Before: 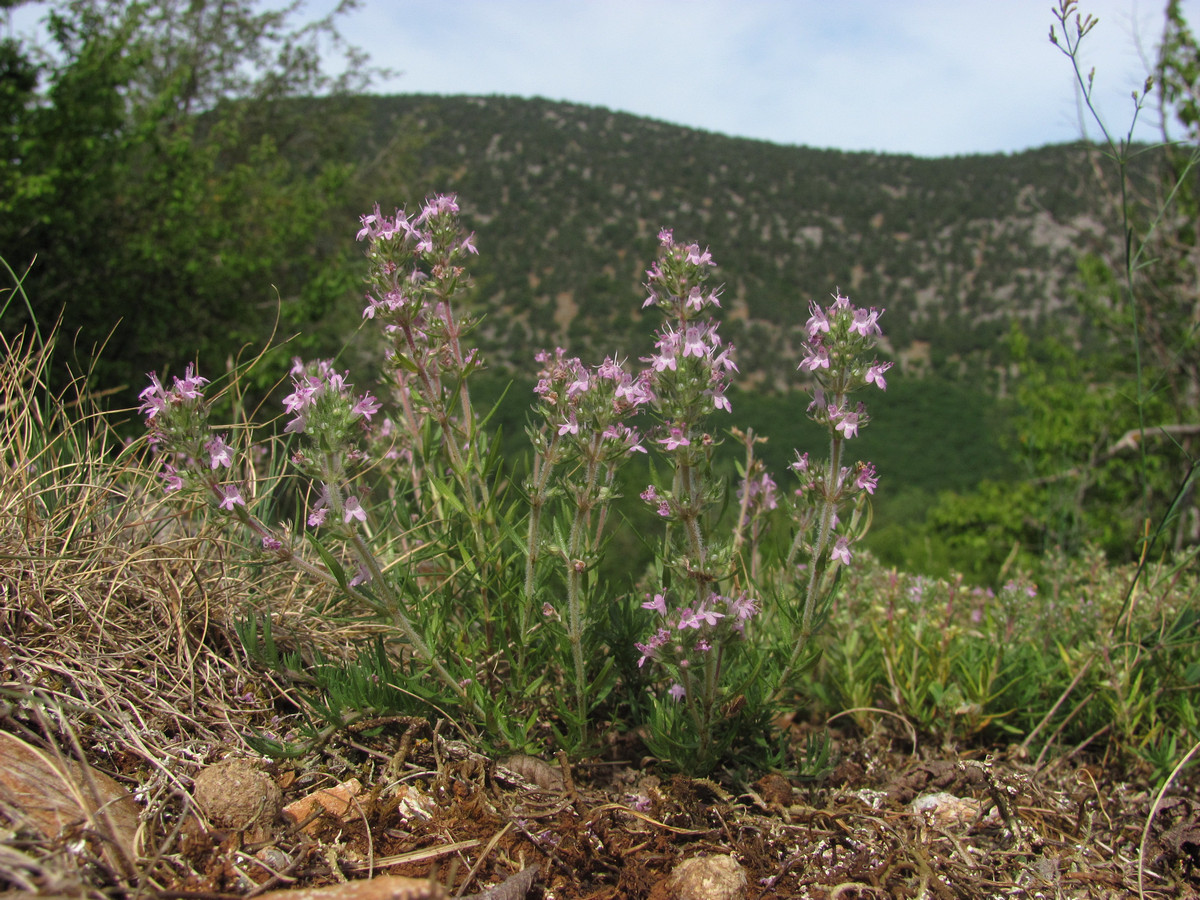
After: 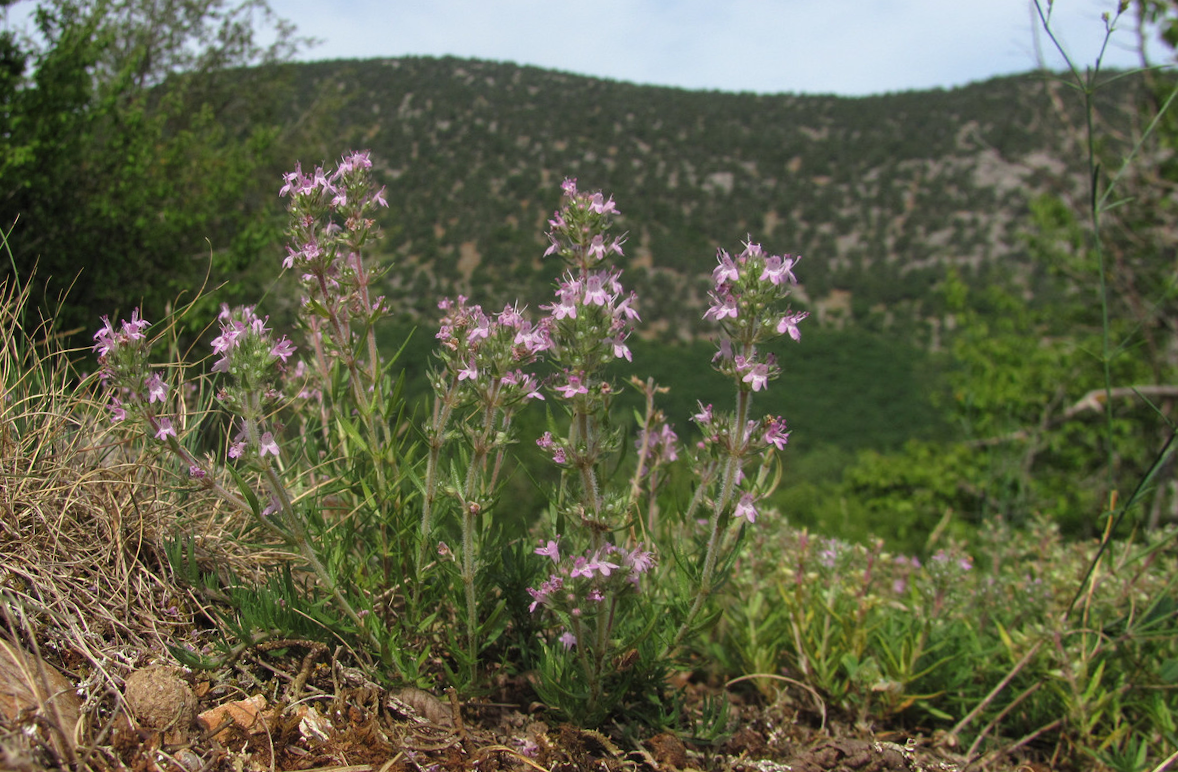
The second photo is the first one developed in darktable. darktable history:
rotate and perspective: rotation 1.69°, lens shift (vertical) -0.023, lens shift (horizontal) -0.291, crop left 0.025, crop right 0.988, crop top 0.092, crop bottom 0.842
